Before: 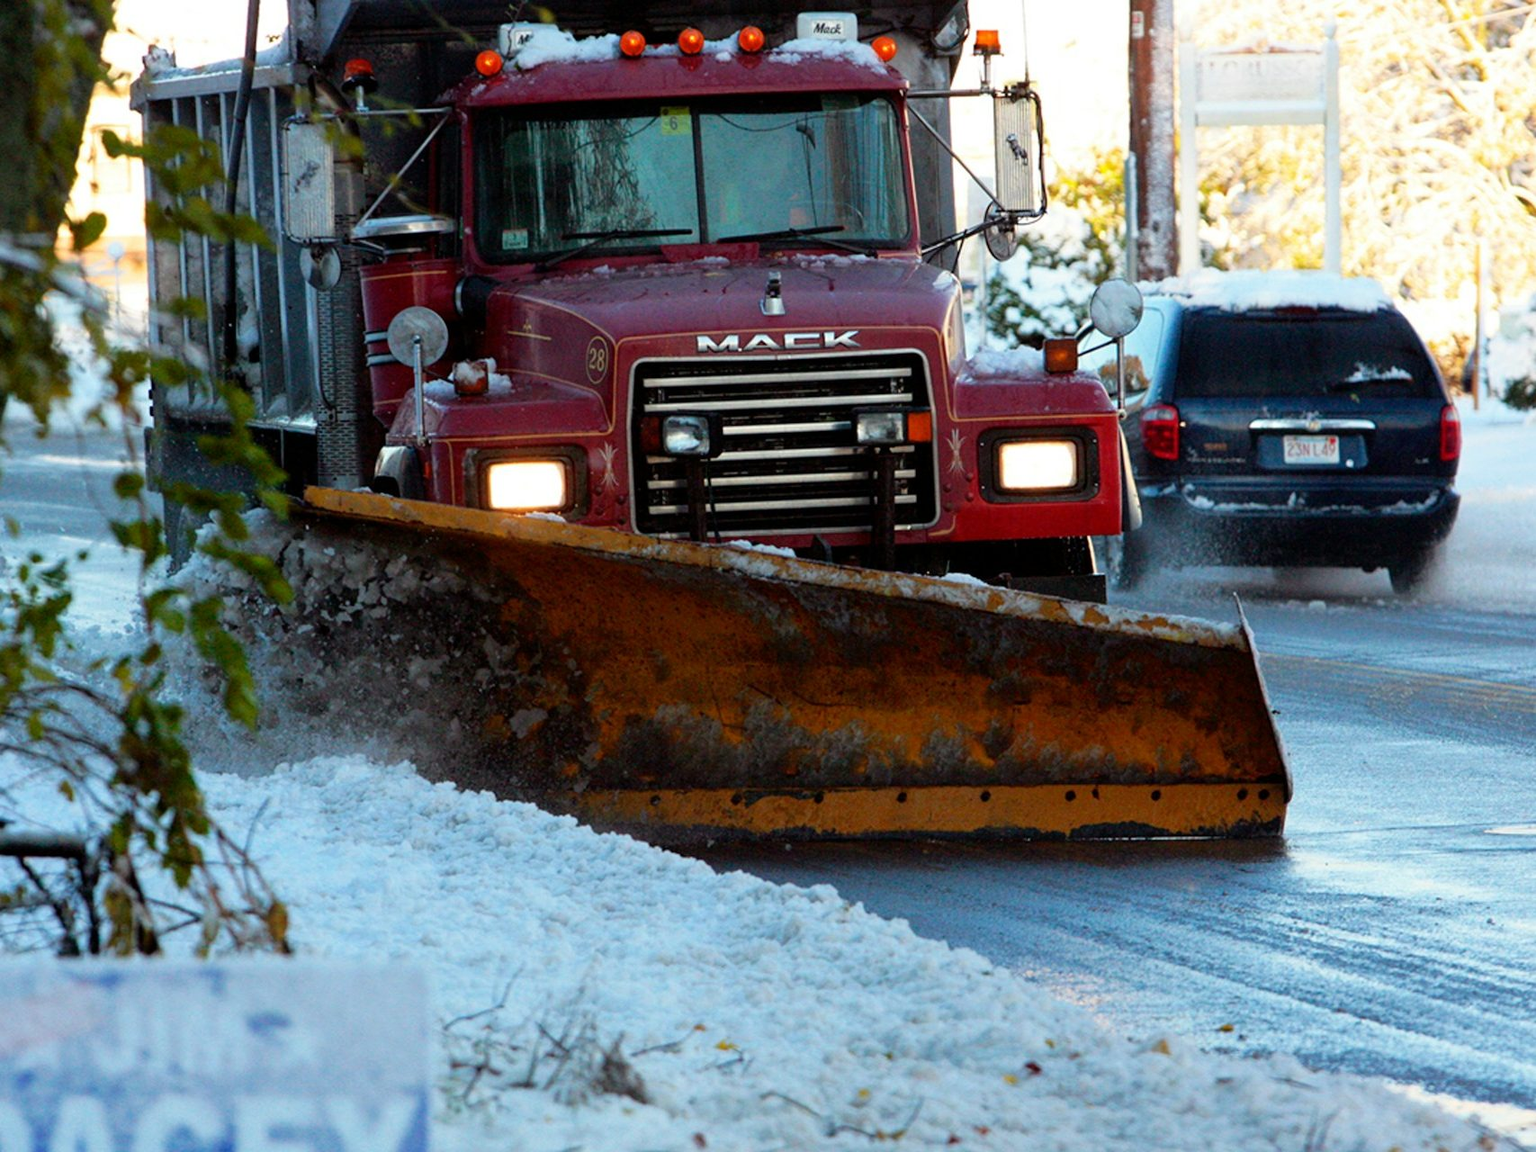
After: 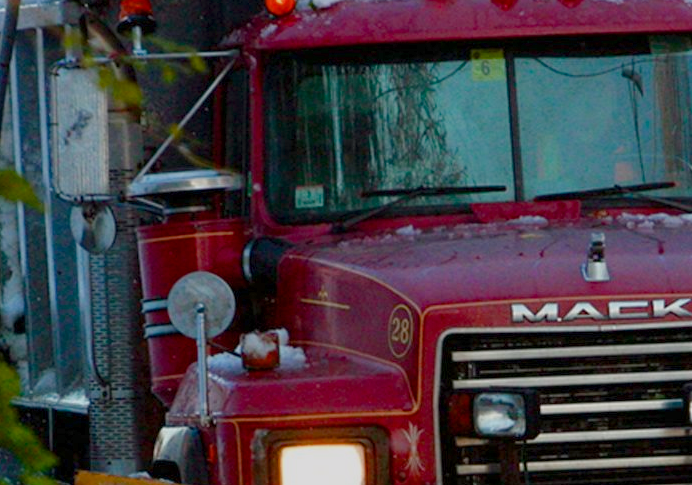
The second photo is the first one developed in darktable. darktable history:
crop: left 15.452%, top 5.459%, right 43.956%, bottom 56.62%
tone equalizer: on, module defaults
color balance rgb: shadows lift › chroma 1%, shadows lift › hue 113°, highlights gain › chroma 0.2%, highlights gain › hue 333°, perceptual saturation grading › global saturation 20%, perceptual saturation grading › highlights -50%, perceptual saturation grading › shadows 25%, contrast -20%
